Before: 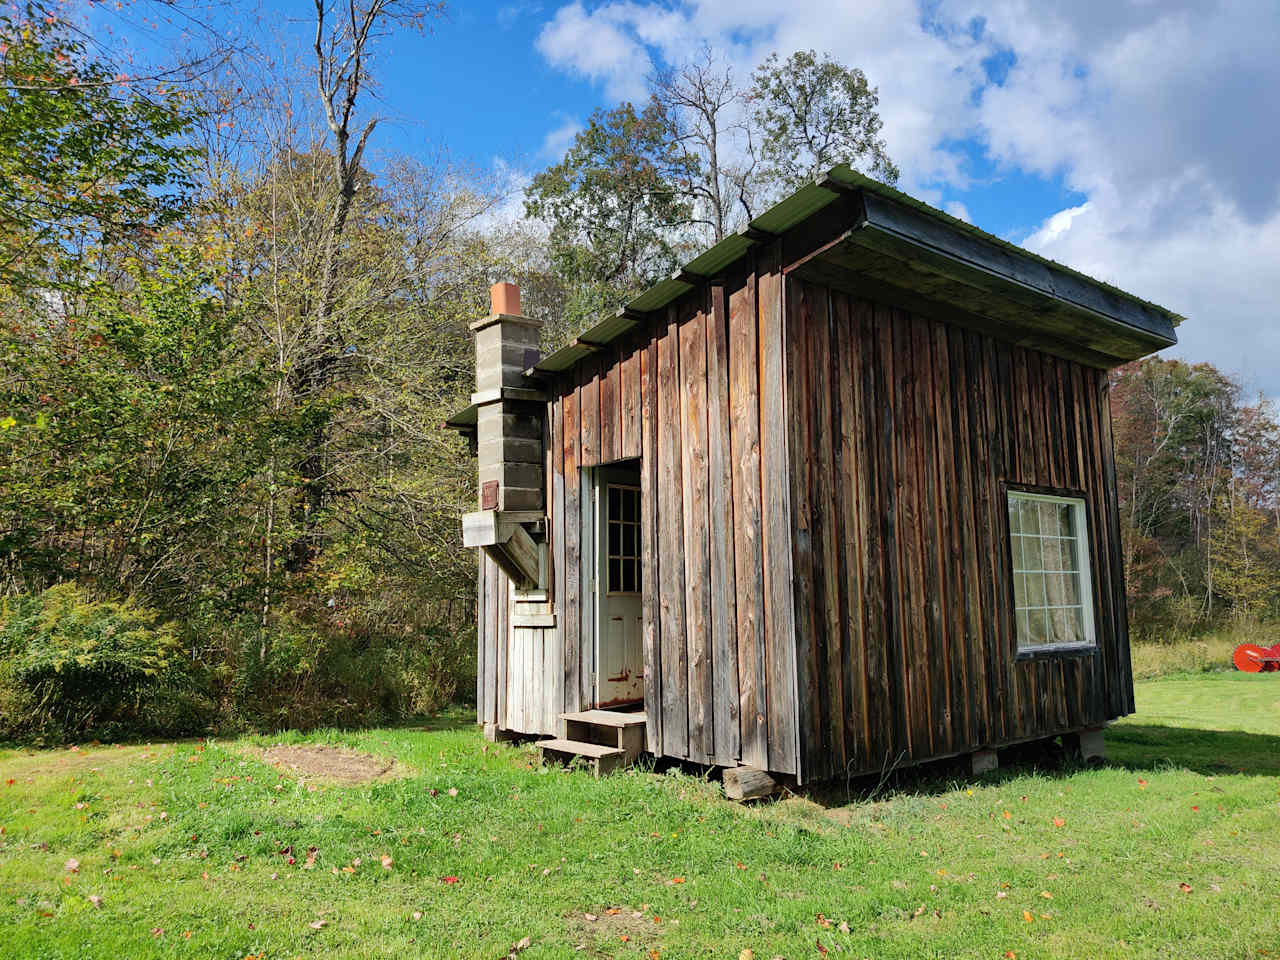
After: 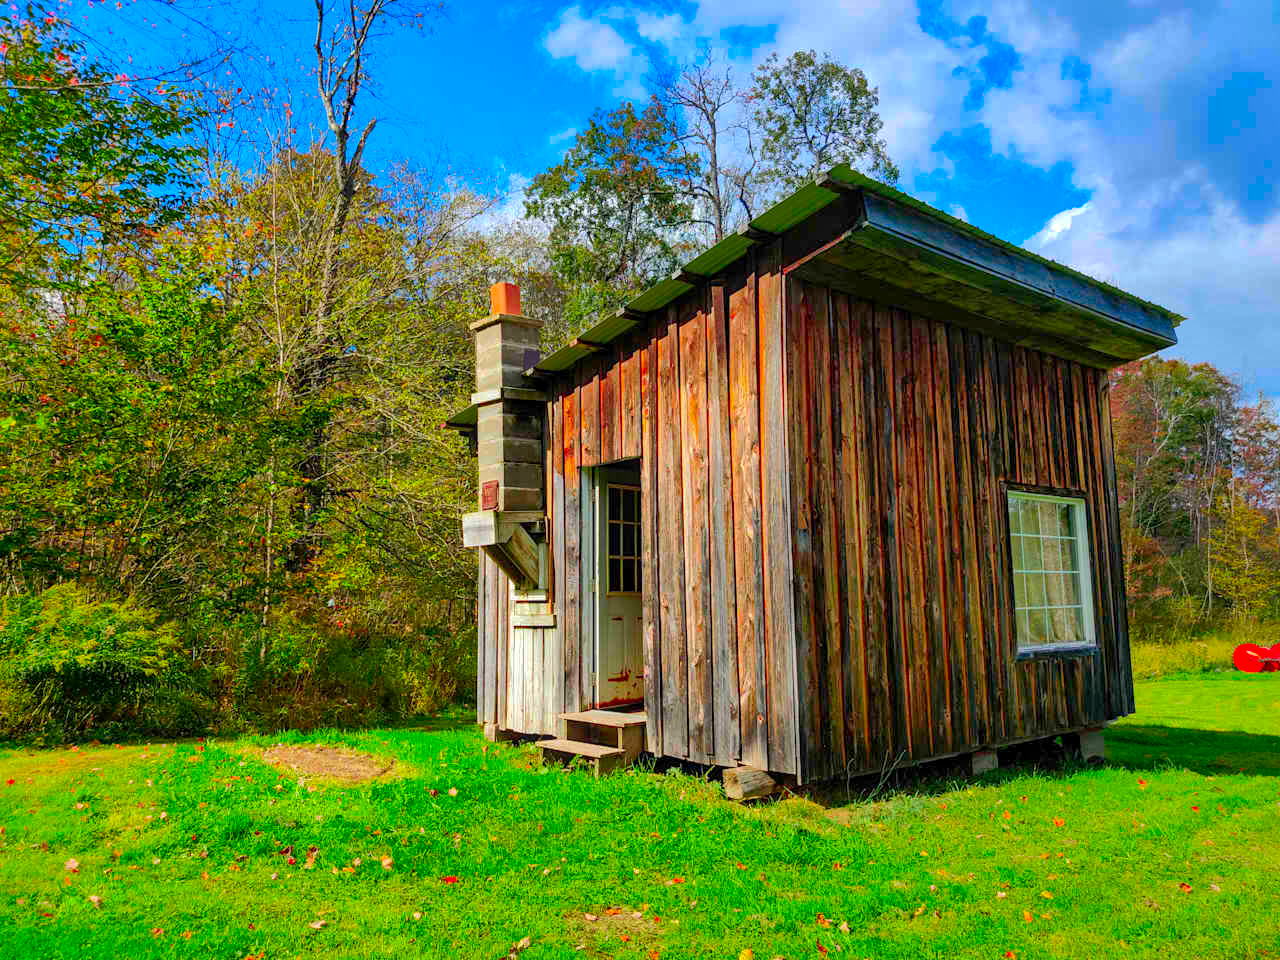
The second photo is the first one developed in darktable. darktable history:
local contrast: on, module defaults
shadows and highlights: on, module defaults
color correction: highlights b* -0.051, saturation 2.21
